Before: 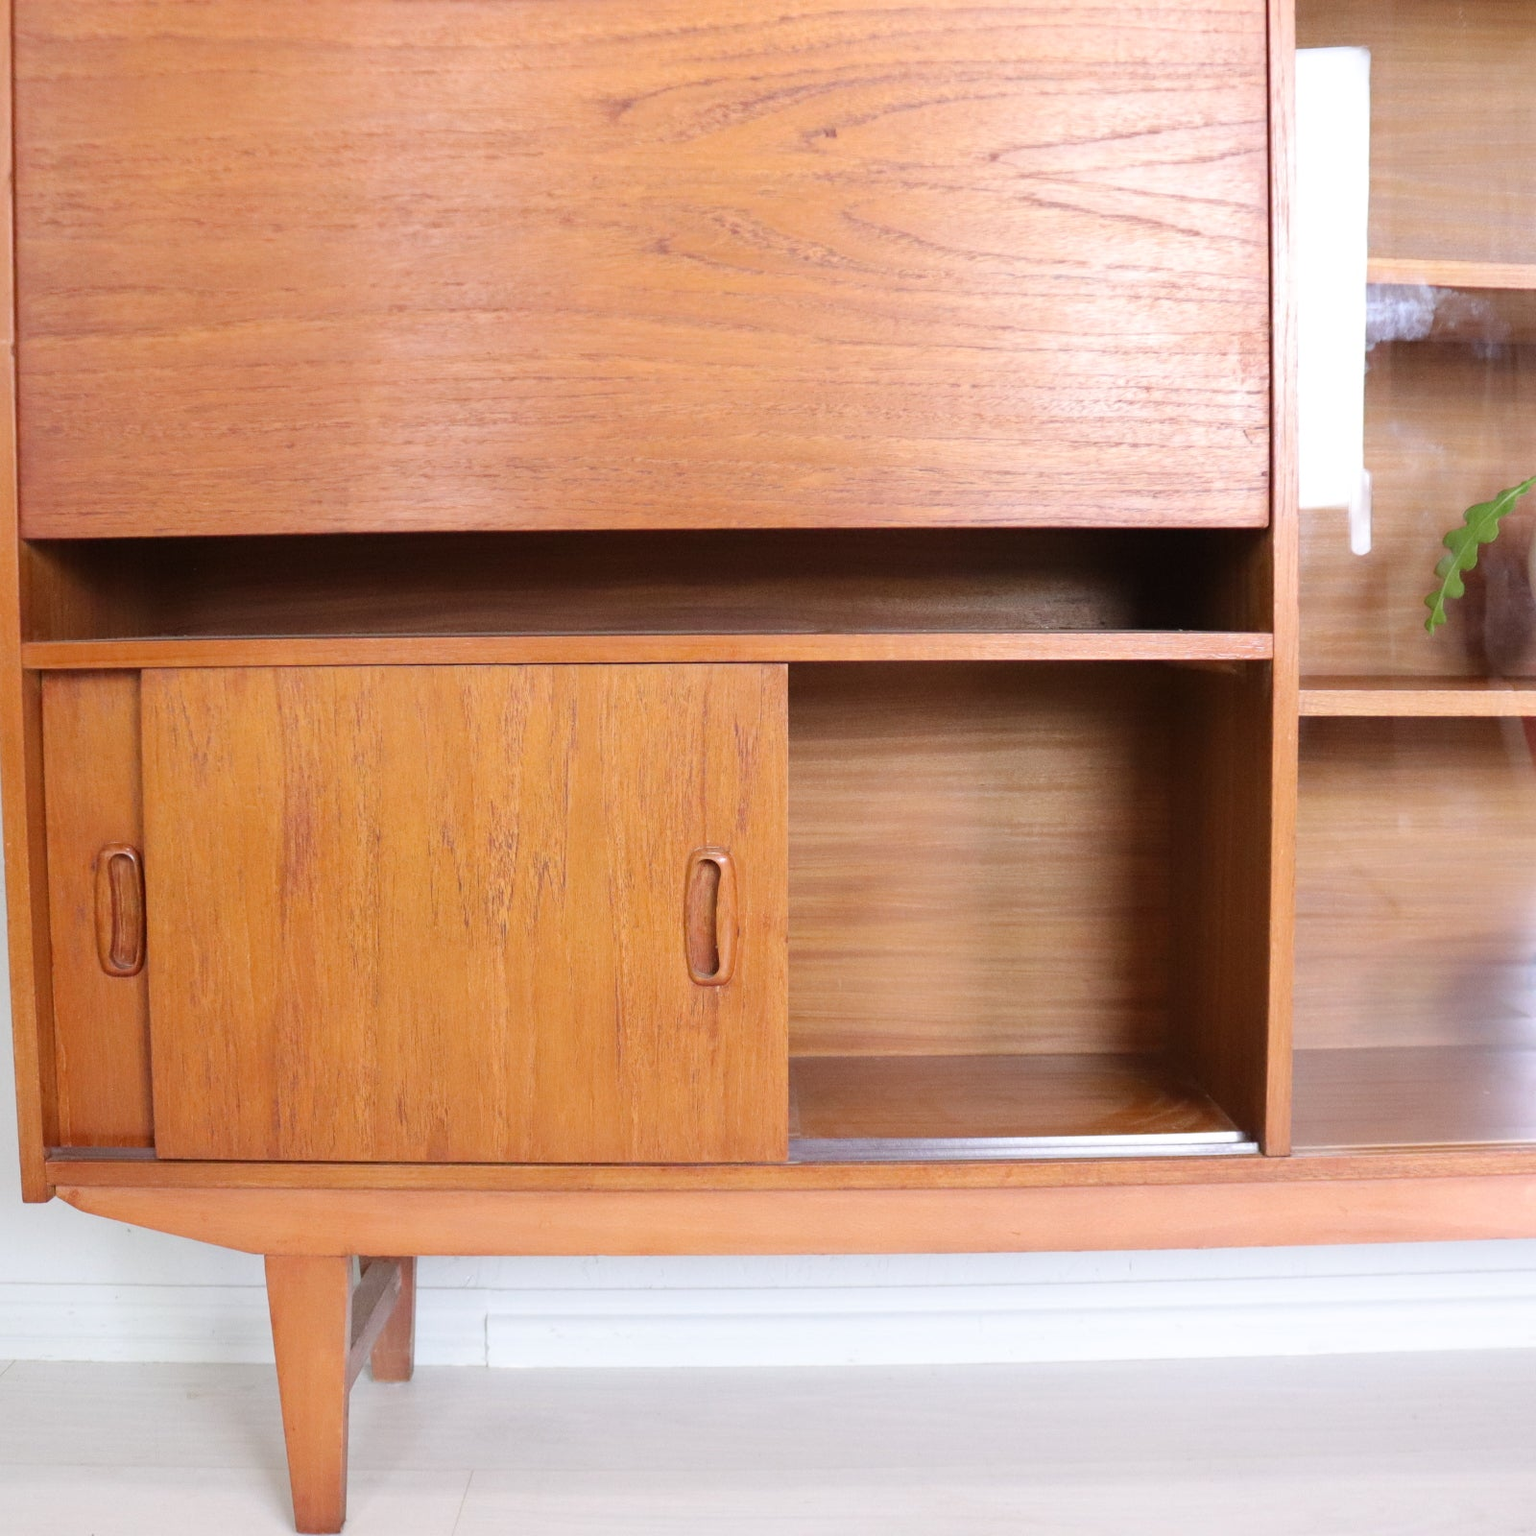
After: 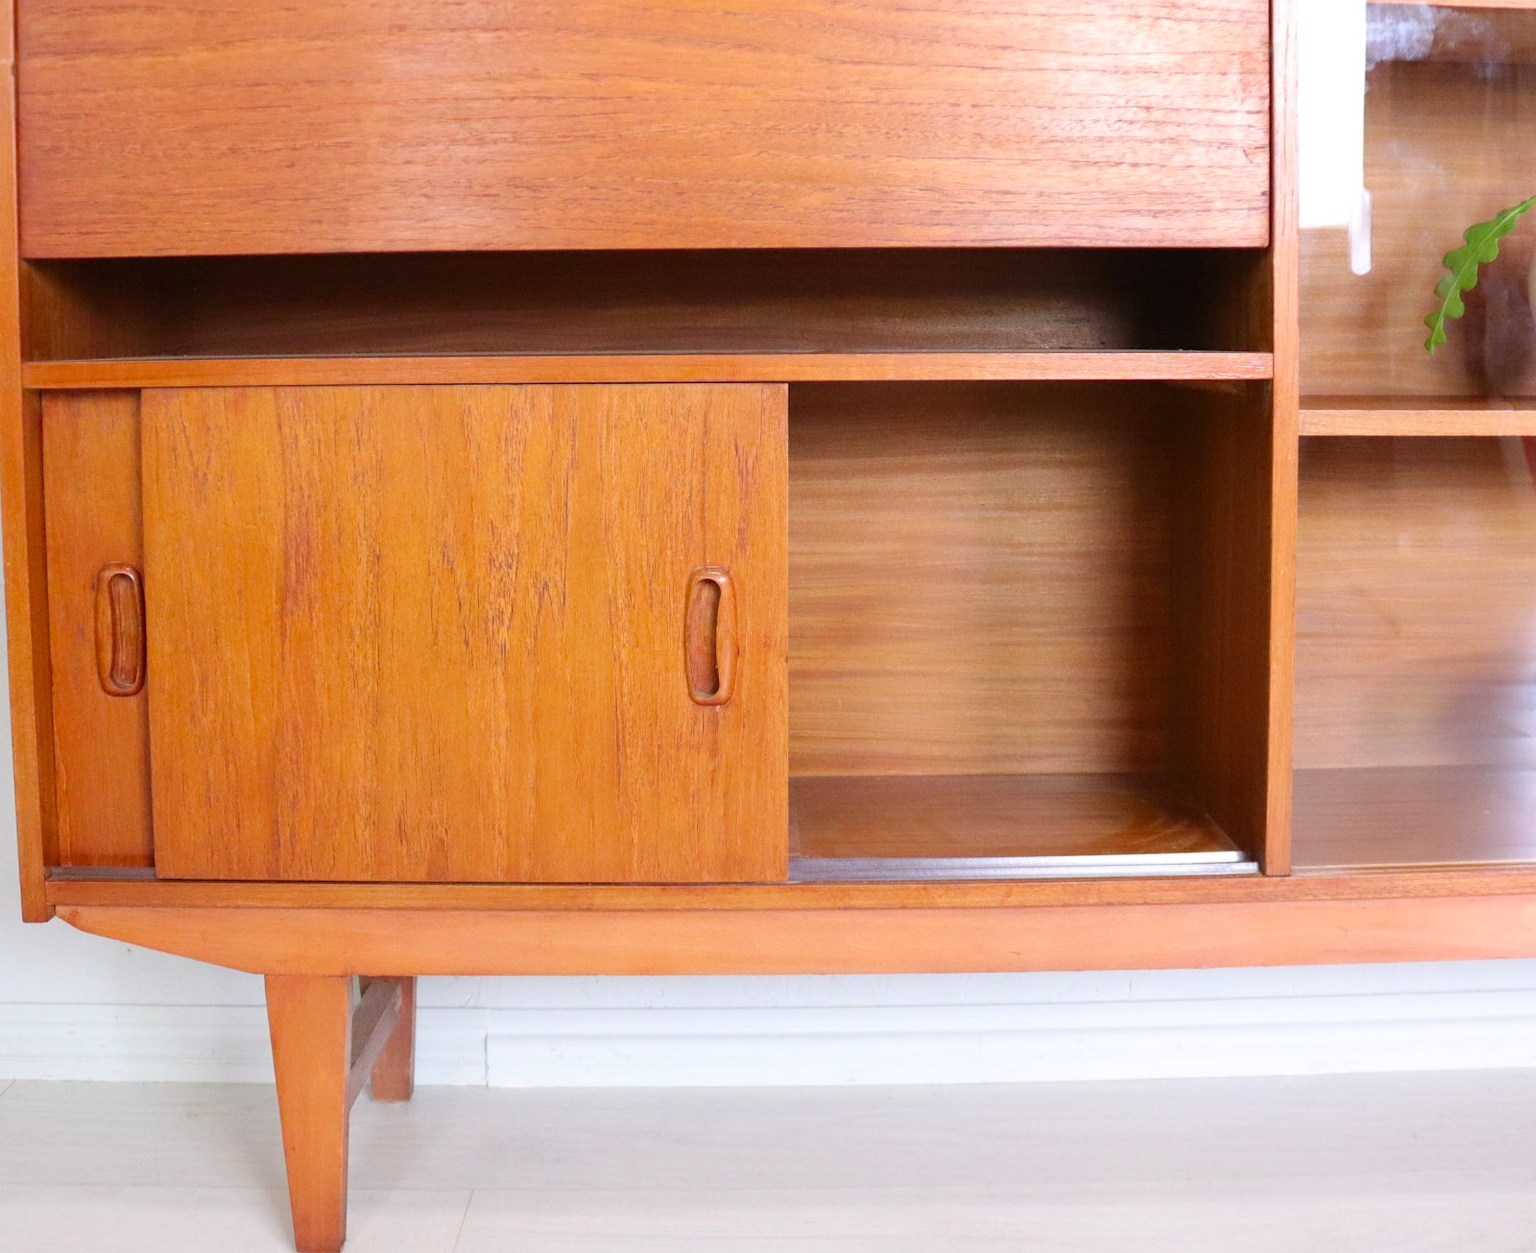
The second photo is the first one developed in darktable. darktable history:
color correction: highlights b* 0.066, saturation 1.28
contrast brightness saturation: contrast 0.015, saturation -0.048
crop and rotate: top 18.362%
